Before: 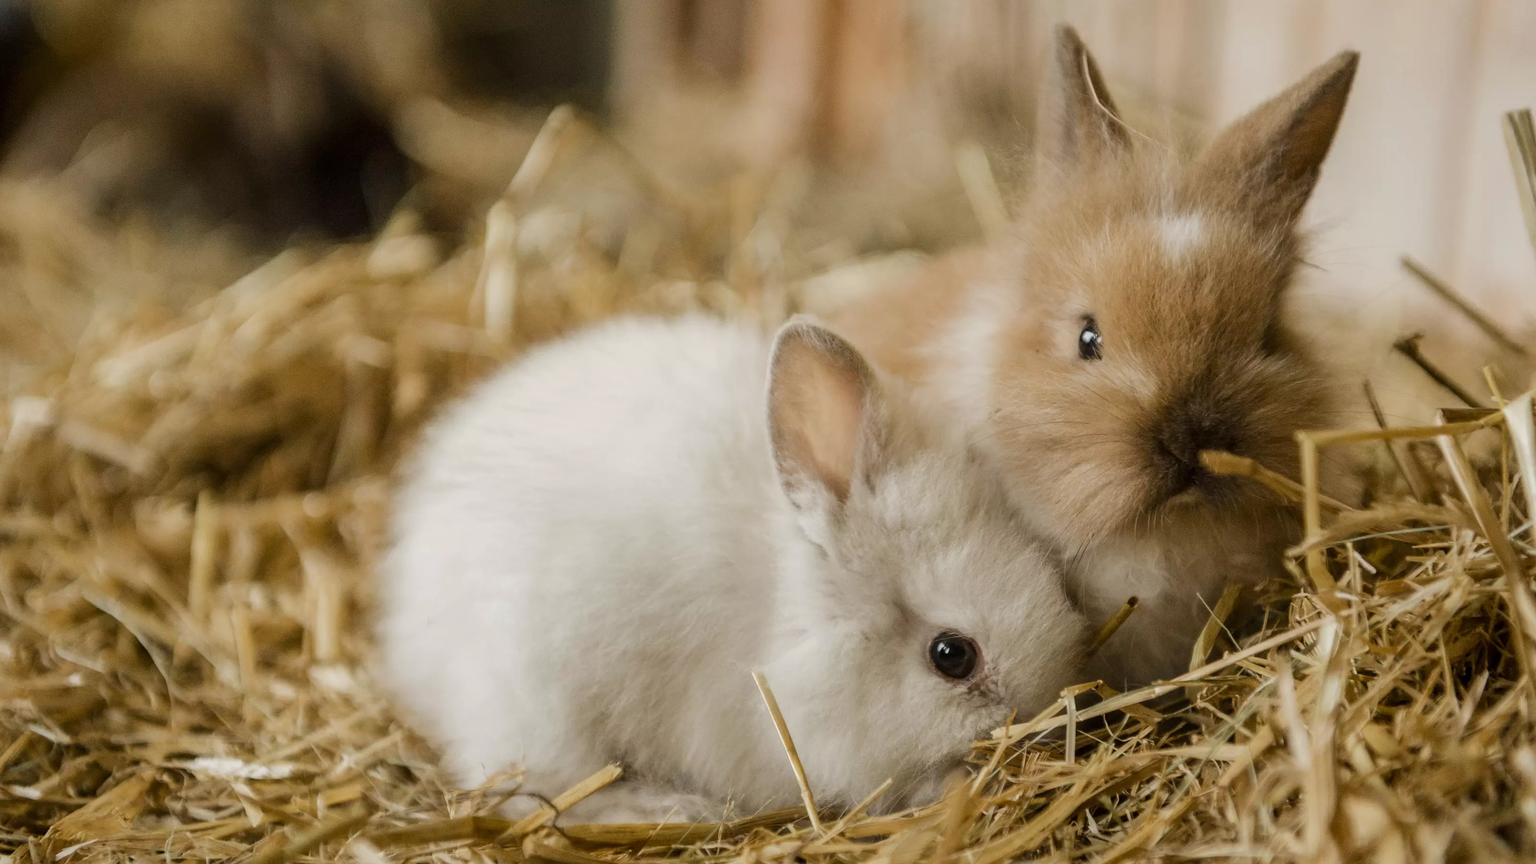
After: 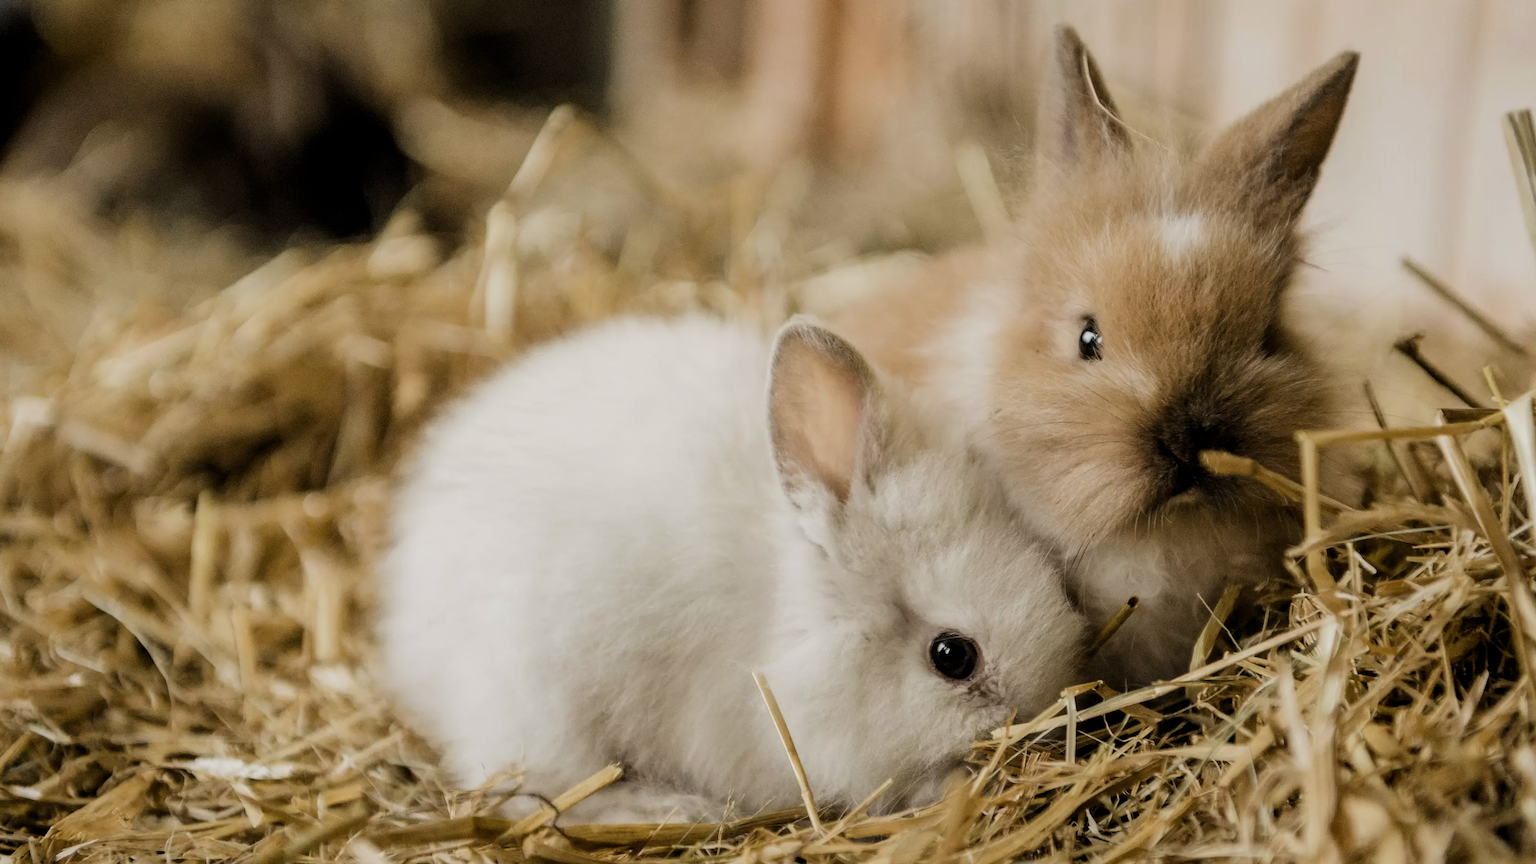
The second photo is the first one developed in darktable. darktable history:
contrast brightness saturation: saturation -0.05
tone equalizer: -7 EV 0.193 EV, -6 EV 0.1 EV, -5 EV 0.084 EV, -4 EV 0.054 EV, -2 EV -0.035 EV, -1 EV -0.051 EV, +0 EV -0.072 EV, edges refinement/feathering 500, mask exposure compensation -1.57 EV, preserve details no
filmic rgb: middle gray luminance 12.66%, black relative exposure -10.19 EV, white relative exposure 3.47 EV, target black luminance 0%, hardness 5.68, latitude 45.08%, contrast 1.218, highlights saturation mix 5.82%, shadows ↔ highlights balance 26.82%
